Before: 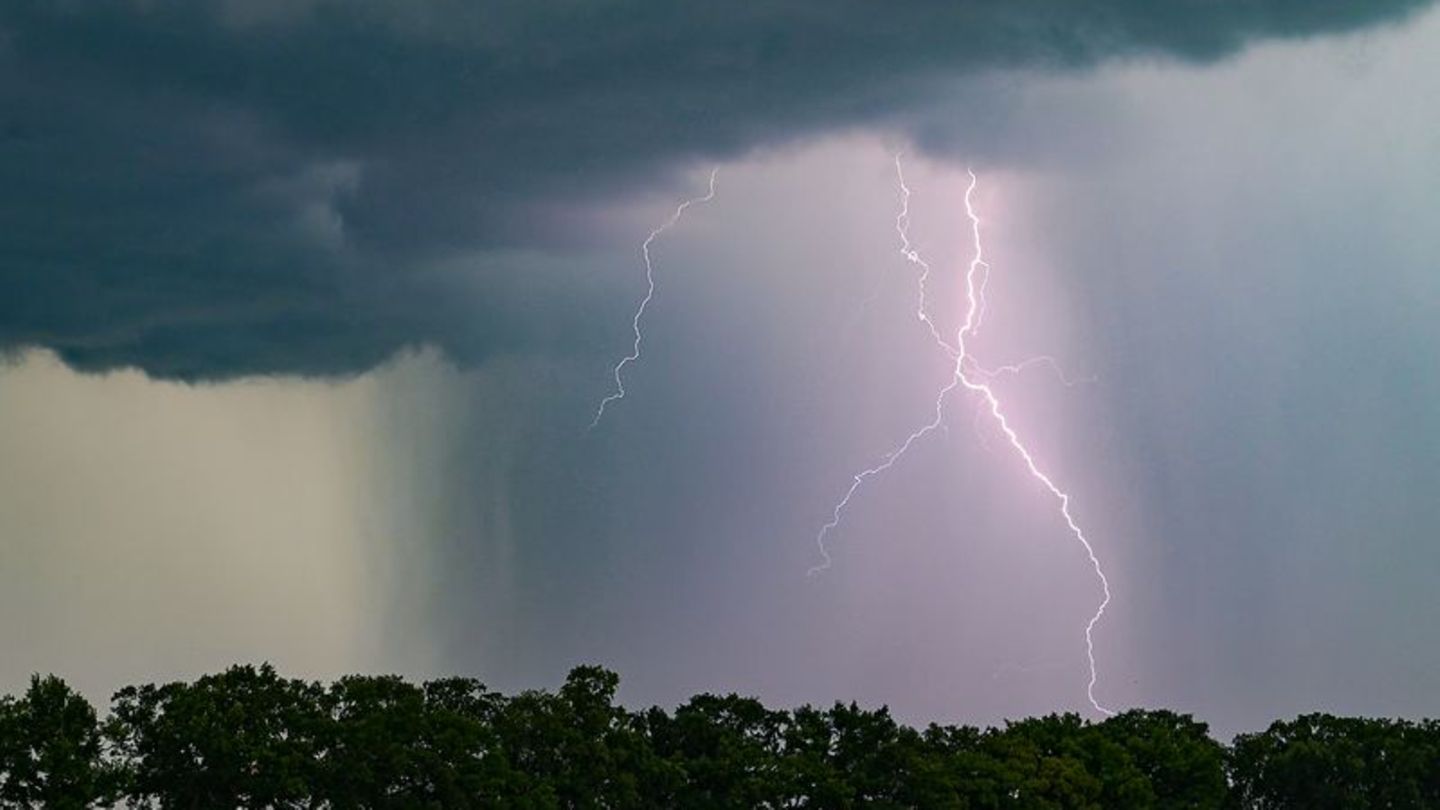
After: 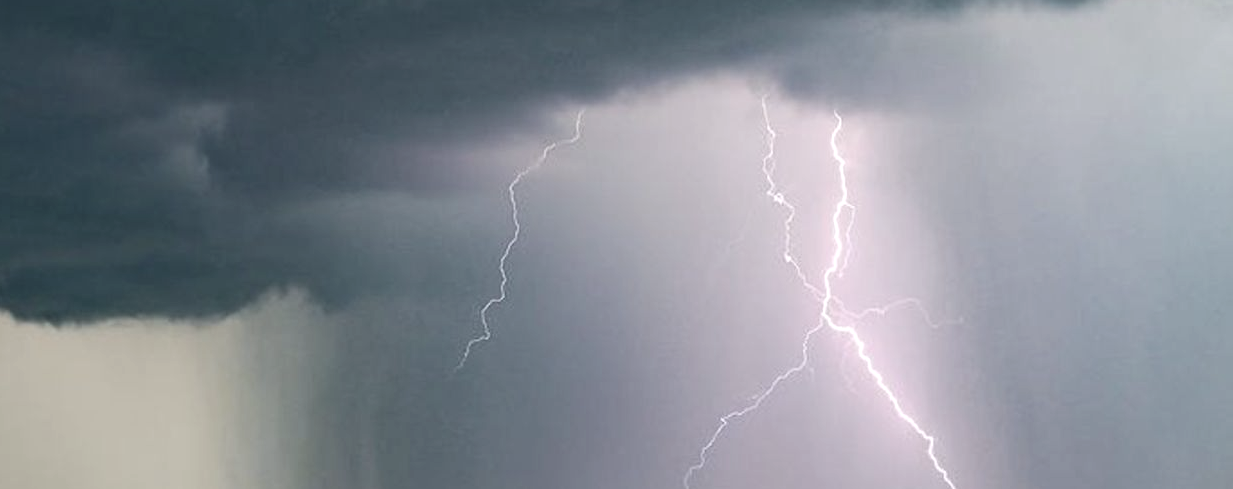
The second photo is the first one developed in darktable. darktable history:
exposure: black level correction 0.001, exposure 0.3 EV, compensate highlight preservation false
contrast brightness saturation: contrast 0.1, saturation -0.36
crop and rotate: left 9.345%, top 7.22%, right 4.982%, bottom 32.331%
